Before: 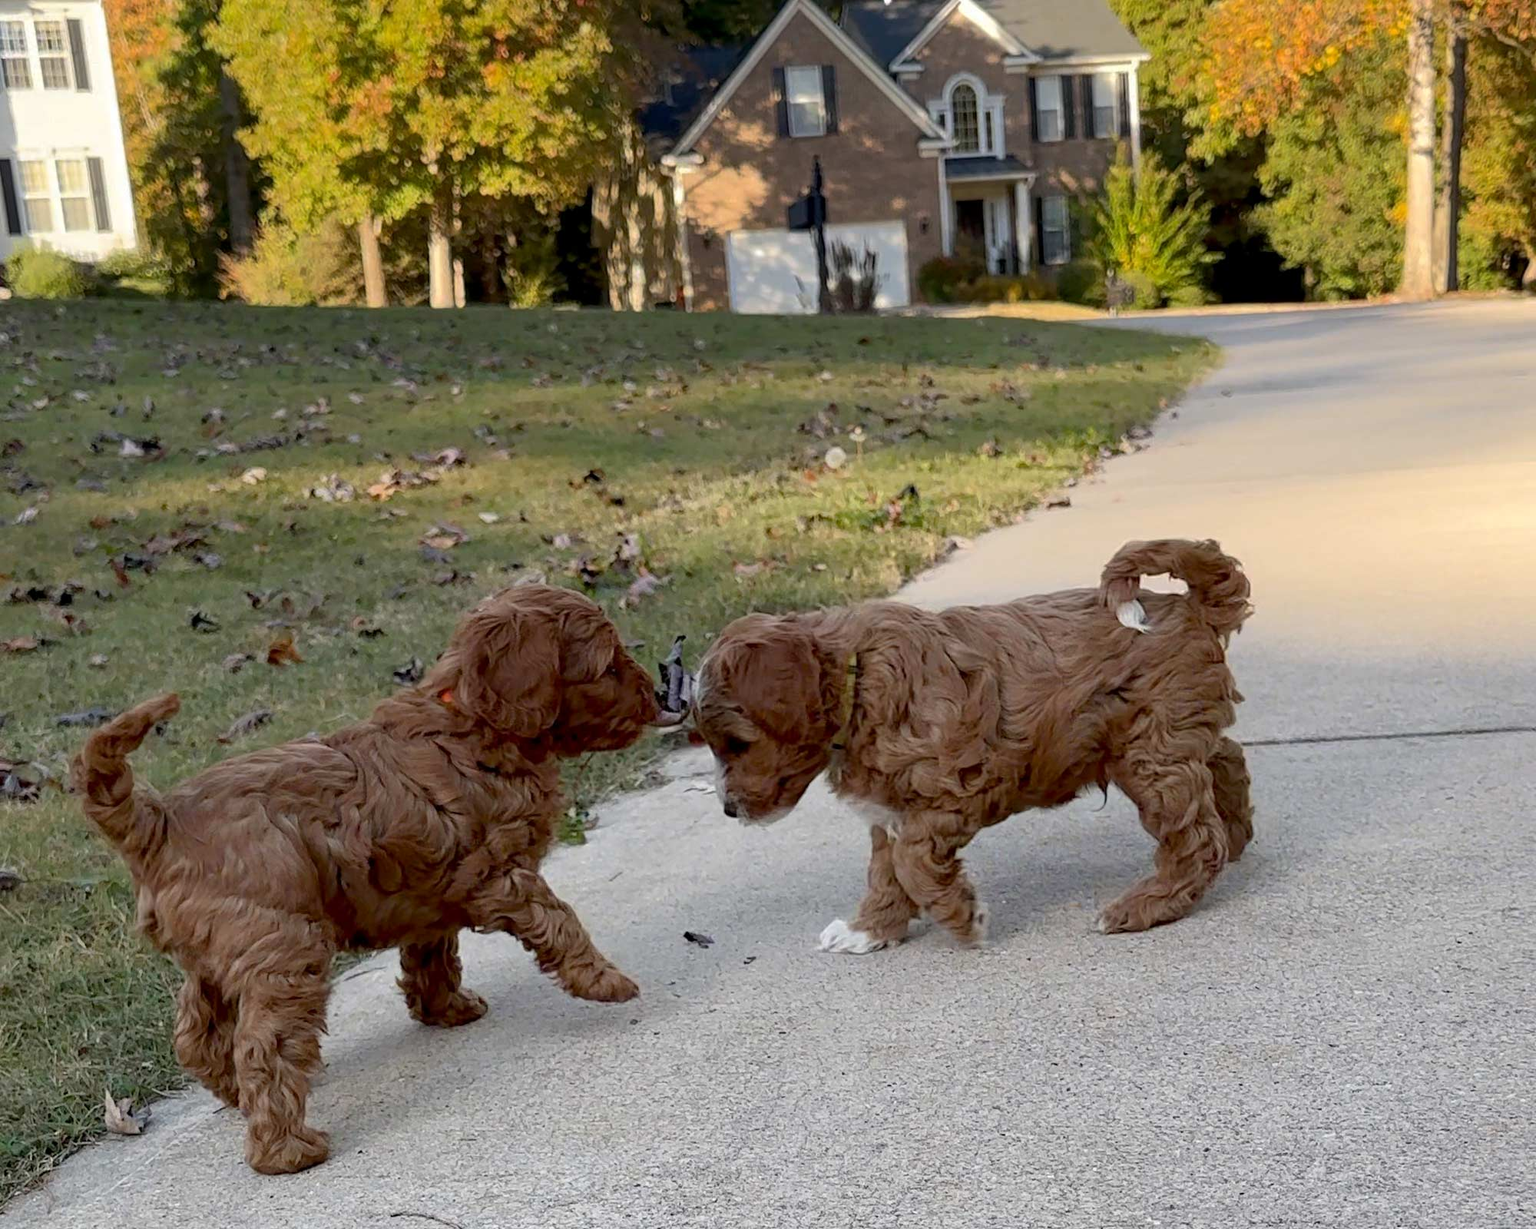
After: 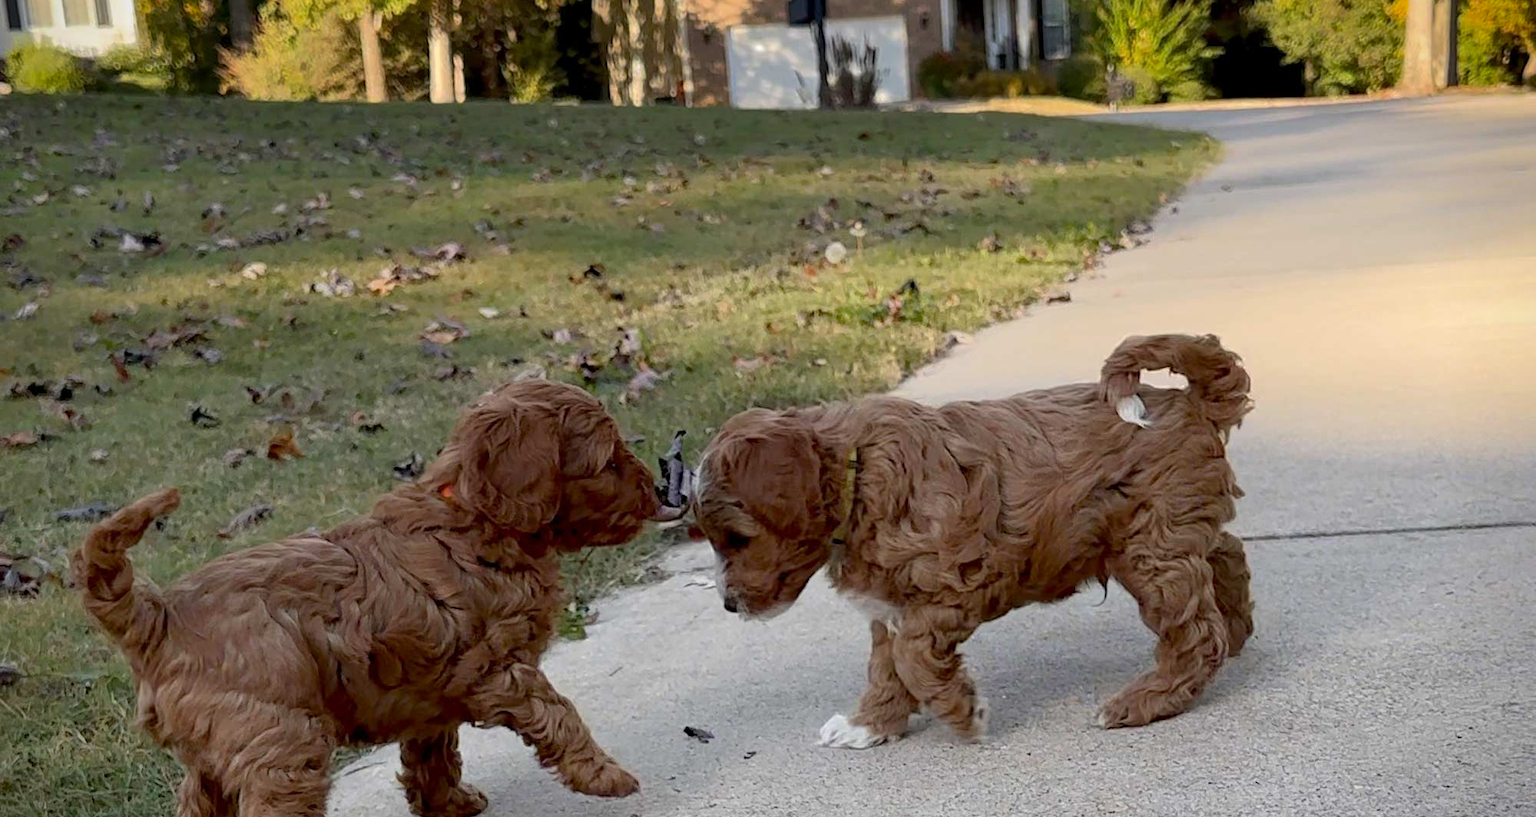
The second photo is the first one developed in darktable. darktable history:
crop: top 16.727%, bottom 16.727%
vignetting: fall-off start 88.53%, fall-off radius 44.2%, saturation 0.376, width/height ratio 1.161
